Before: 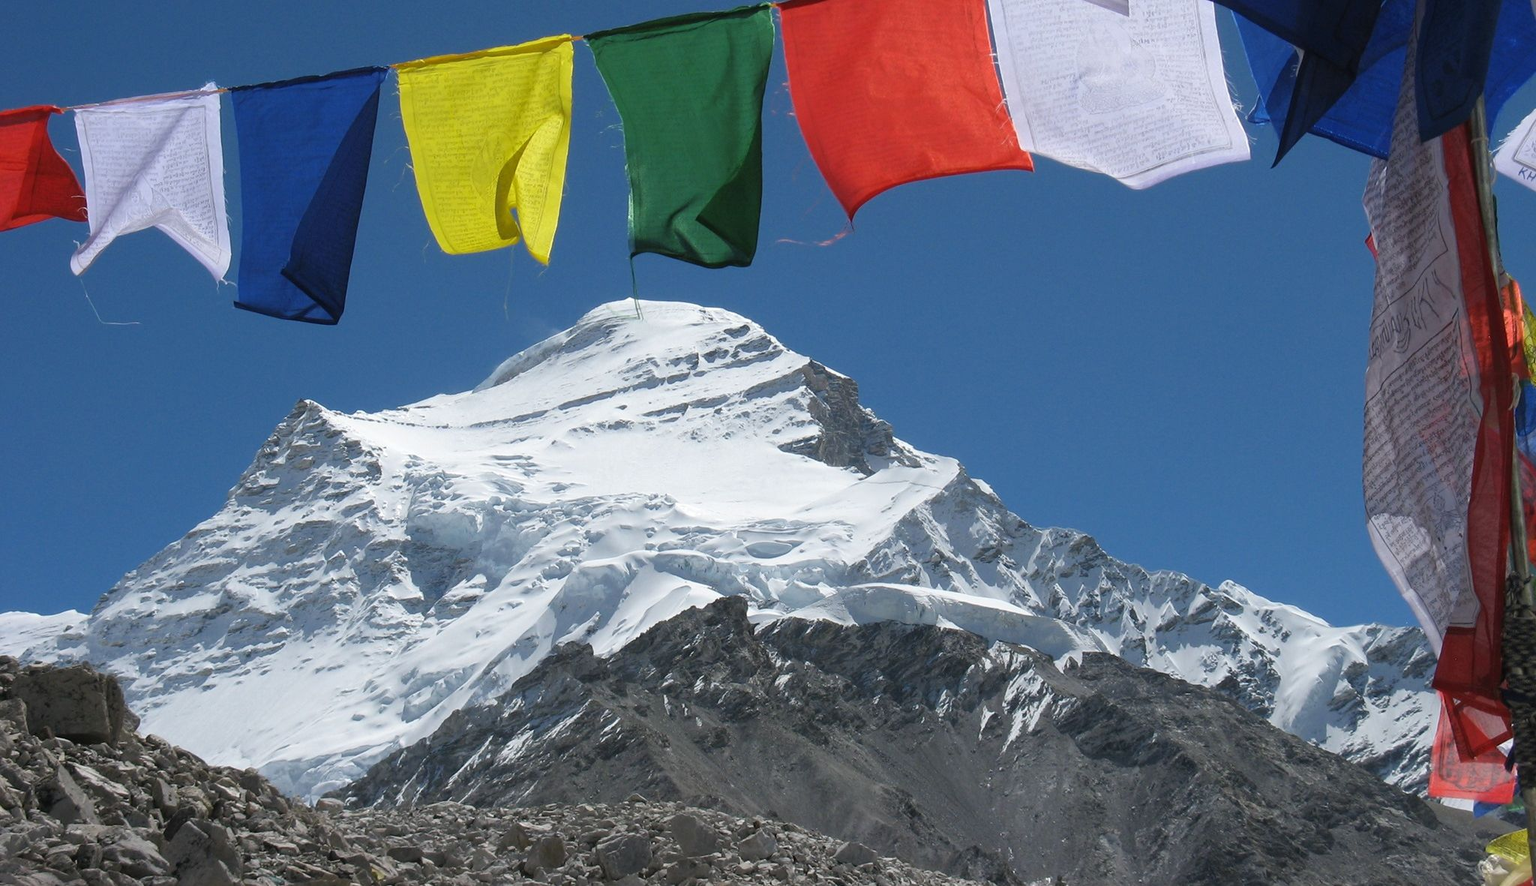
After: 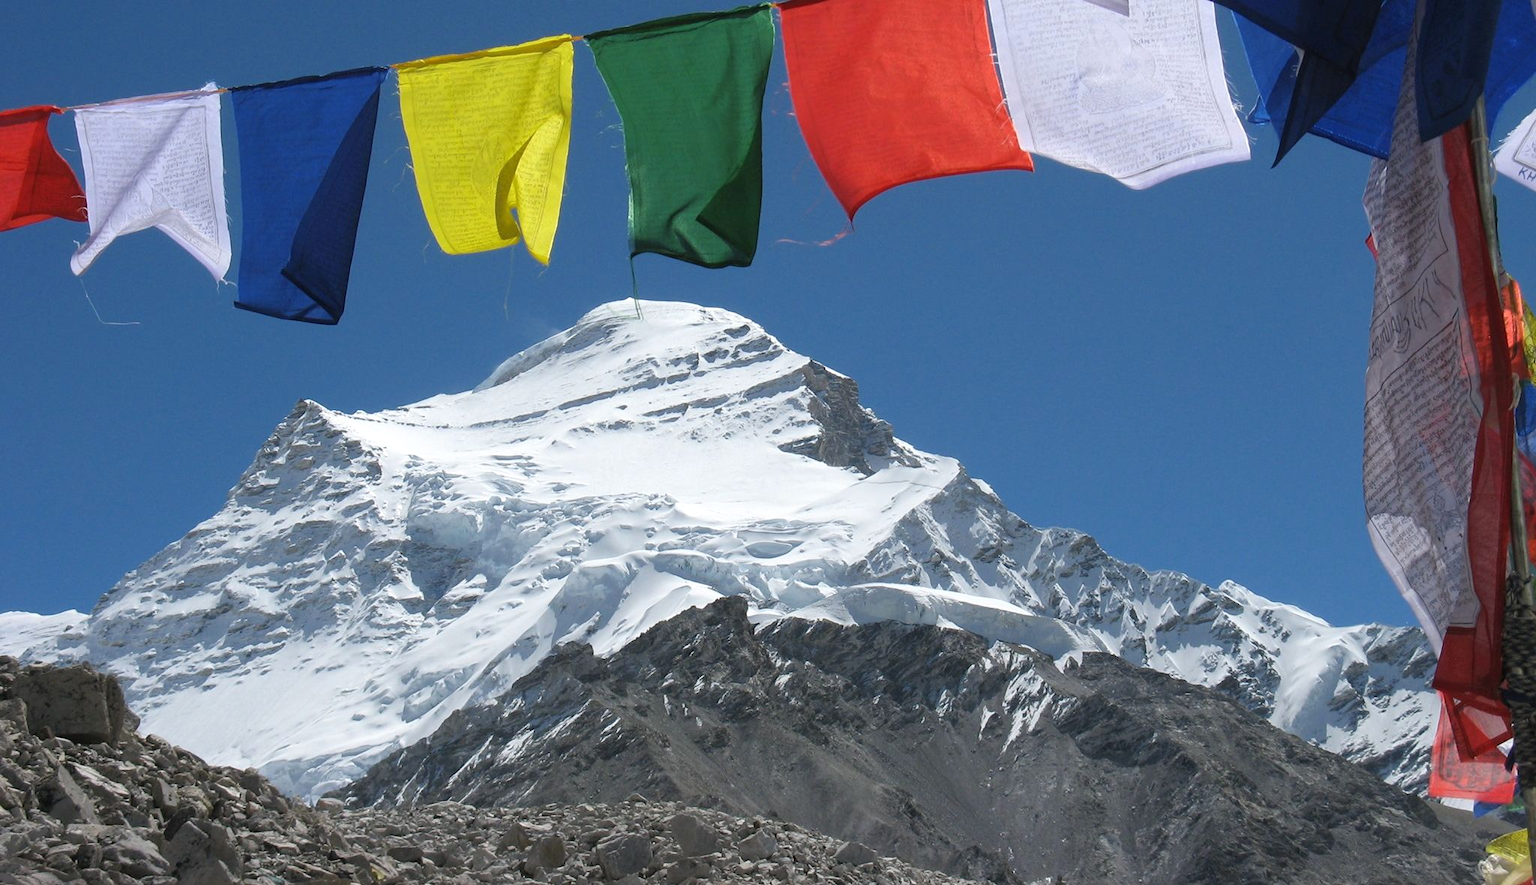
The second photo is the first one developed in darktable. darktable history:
exposure: exposure 0.124 EV, compensate exposure bias true, compensate highlight preservation false
